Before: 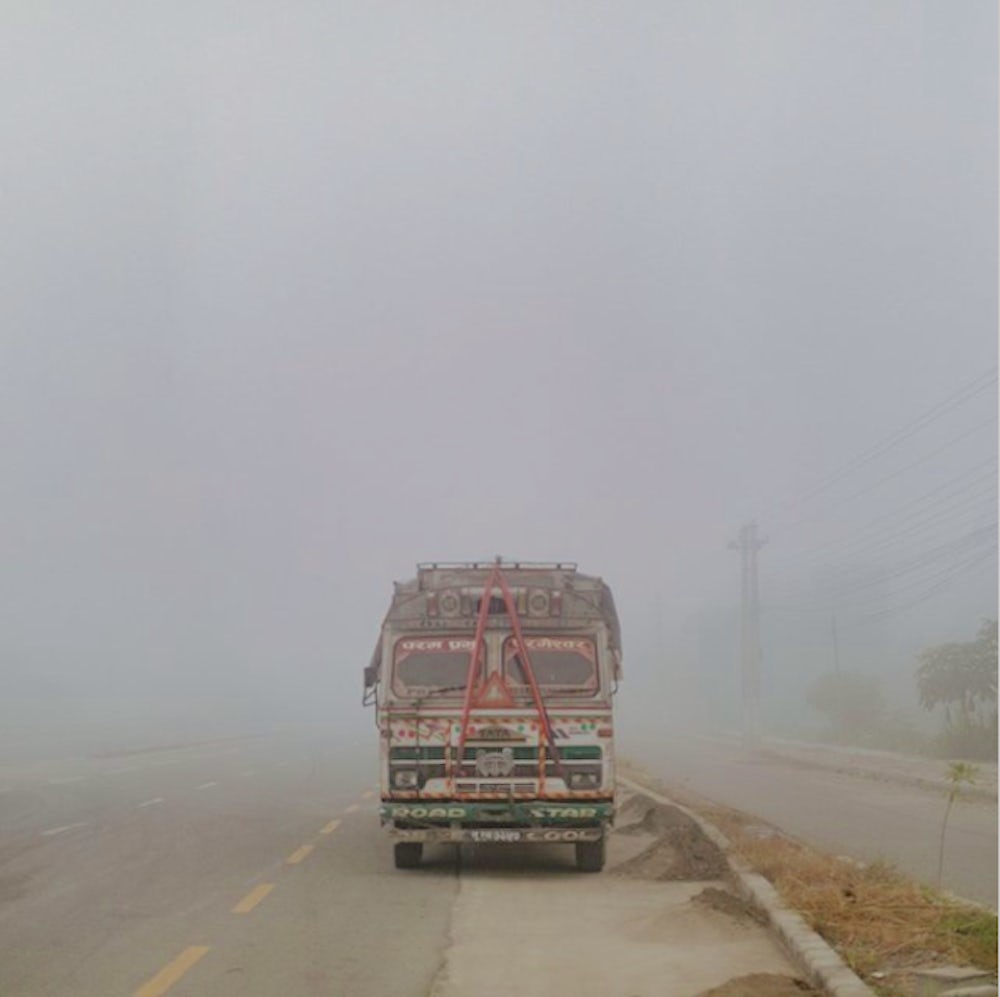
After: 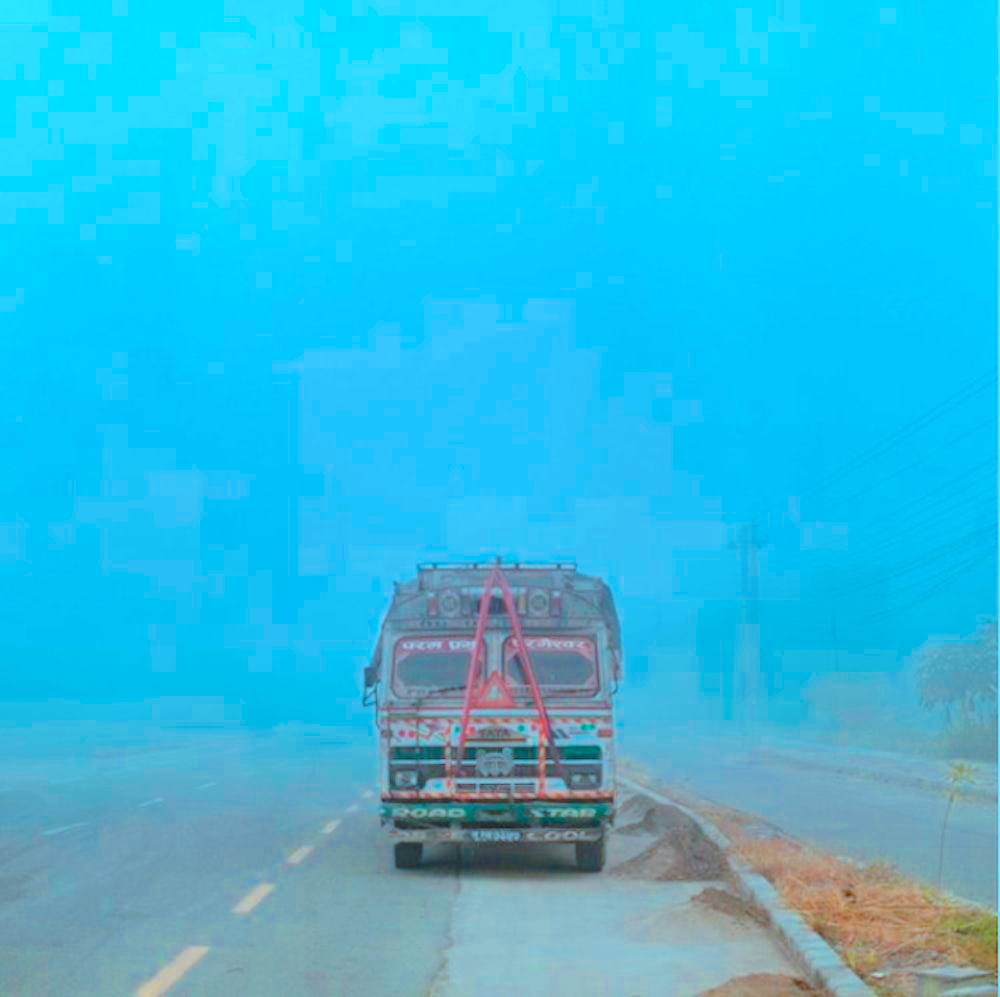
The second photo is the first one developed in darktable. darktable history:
color calibration: output R [1.422, -0.35, -0.252, 0], output G [-0.238, 1.259, -0.084, 0], output B [-0.081, -0.196, 1.58, 0], output brightness [0.49, 0.671, -0.57, 0], x 0.369, y 0.382, temperature 4318.73 K
